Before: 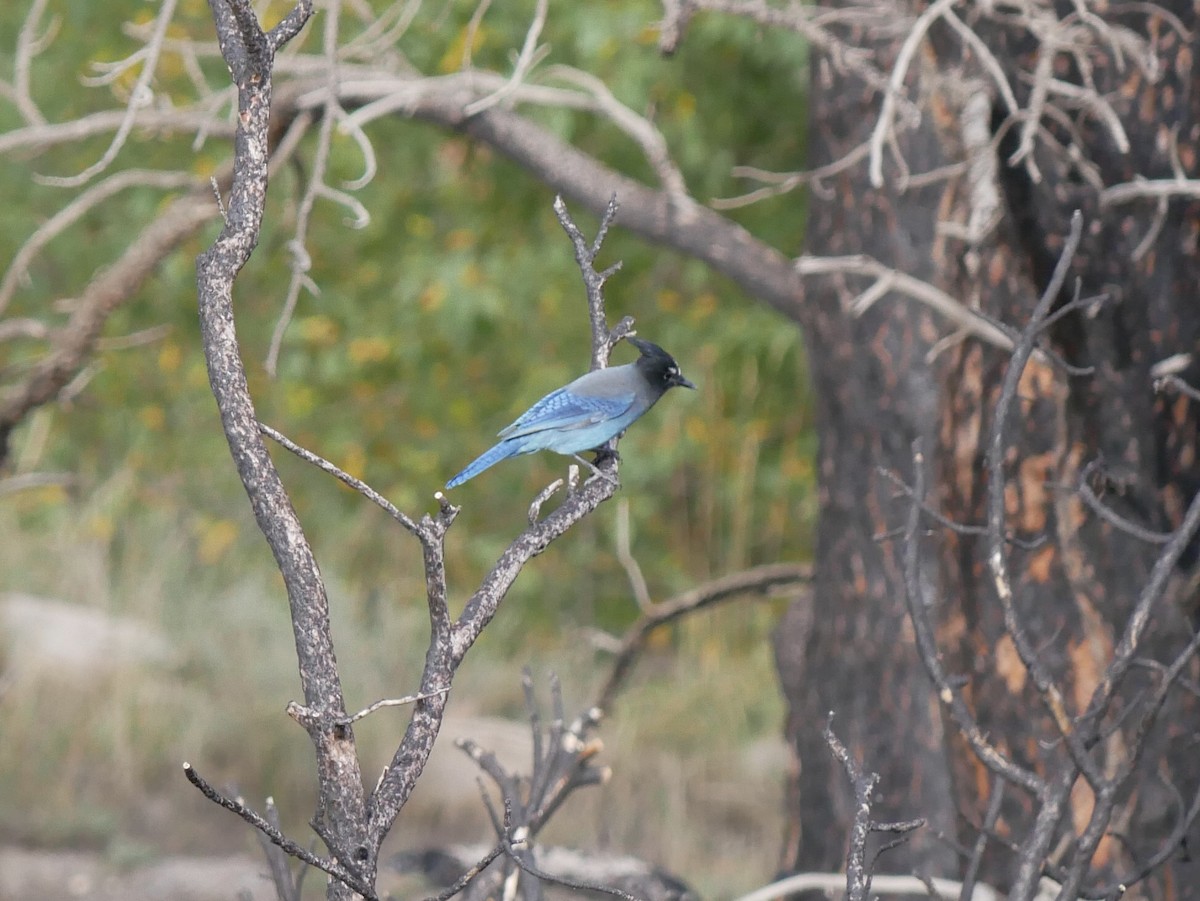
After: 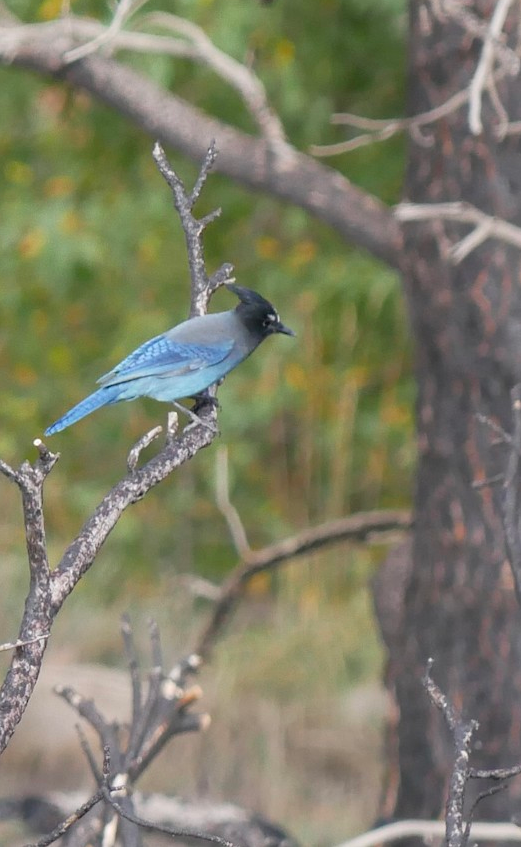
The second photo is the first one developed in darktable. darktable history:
crop: left 33.474%, top 5.937%, right 23.038%
